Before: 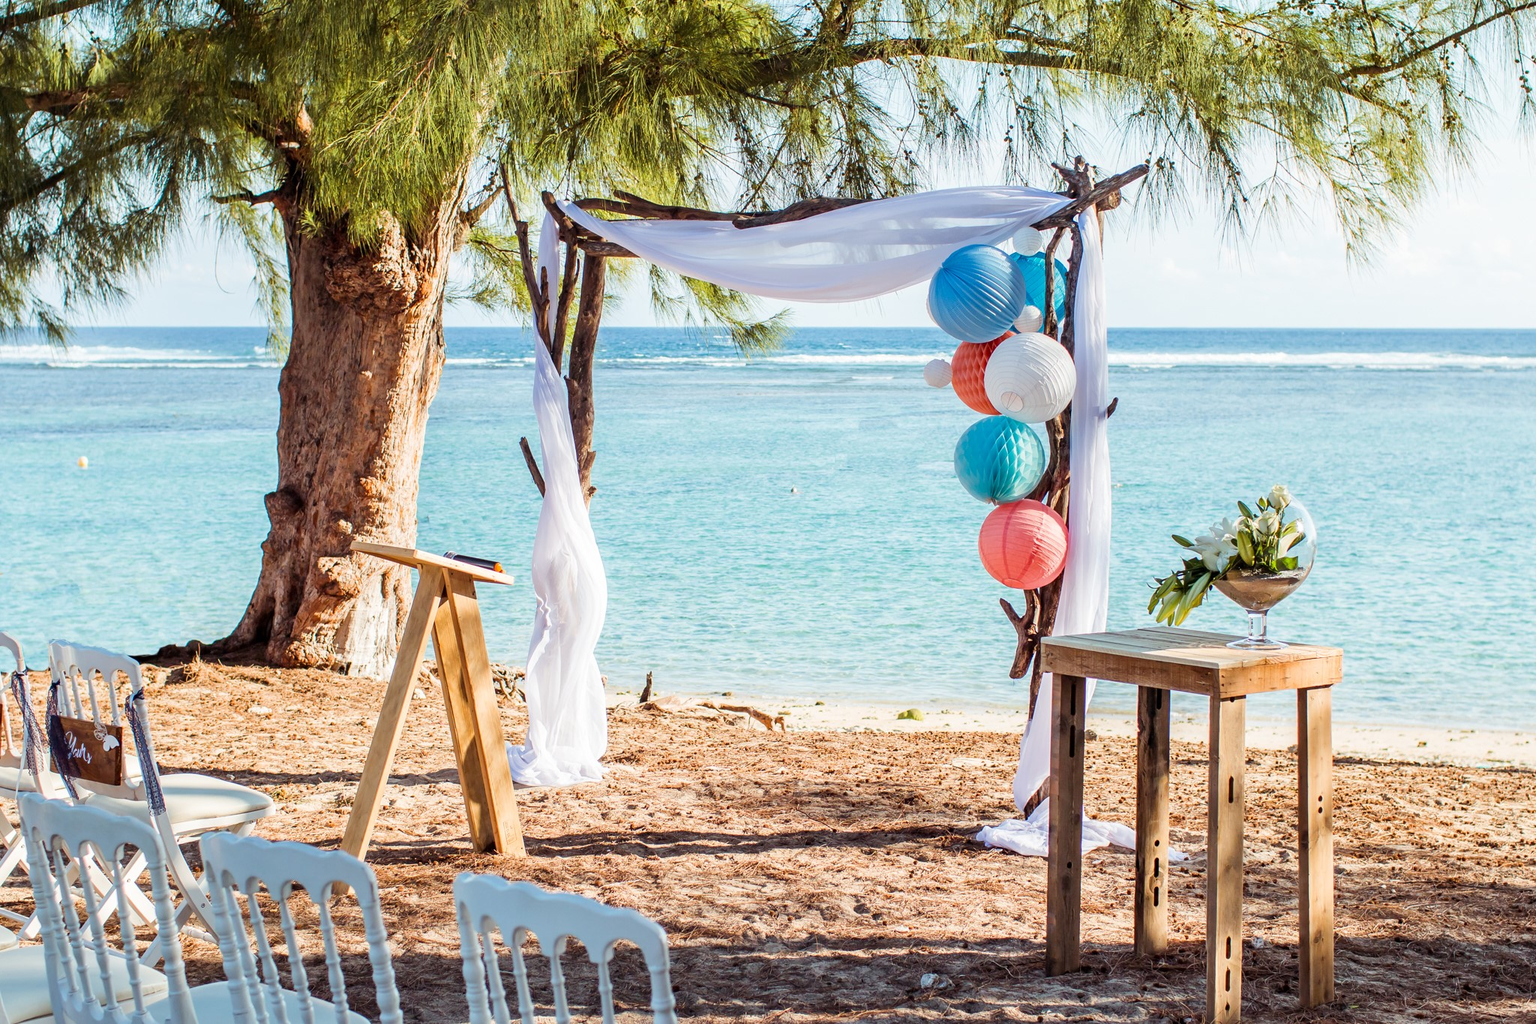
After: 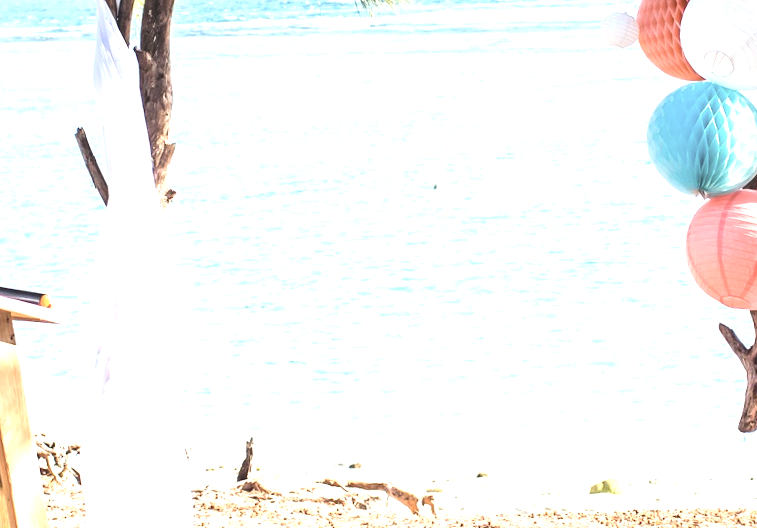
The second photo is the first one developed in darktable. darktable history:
contrast brightness saturation: contrast -0.26, saturation -0.43
rotate and perspective: rotation -1.68°, lens shift (vertical) -0.146, crop left 0.049, crop right 0.912, crop top 0.032, crop bottom 0.96
tone equalizer: -8 EV -0.75 EV, -7 EV -0.7 EV, -6 EV -0.6 EV, -5 EV -0.4 EV, -3 EV 0.4 EV, -2 EV 0.6 EV, -1 EV 0.7 EV, +0 EV 0.75 EV, edges refinement/feathering 500, mask exposure compensation -1.57 EV, preserve details no
exposure: exposure 1.089 EV, compensate highlight preservation false
crop: left 30%, top 30%, right 30%, bottom 30%
